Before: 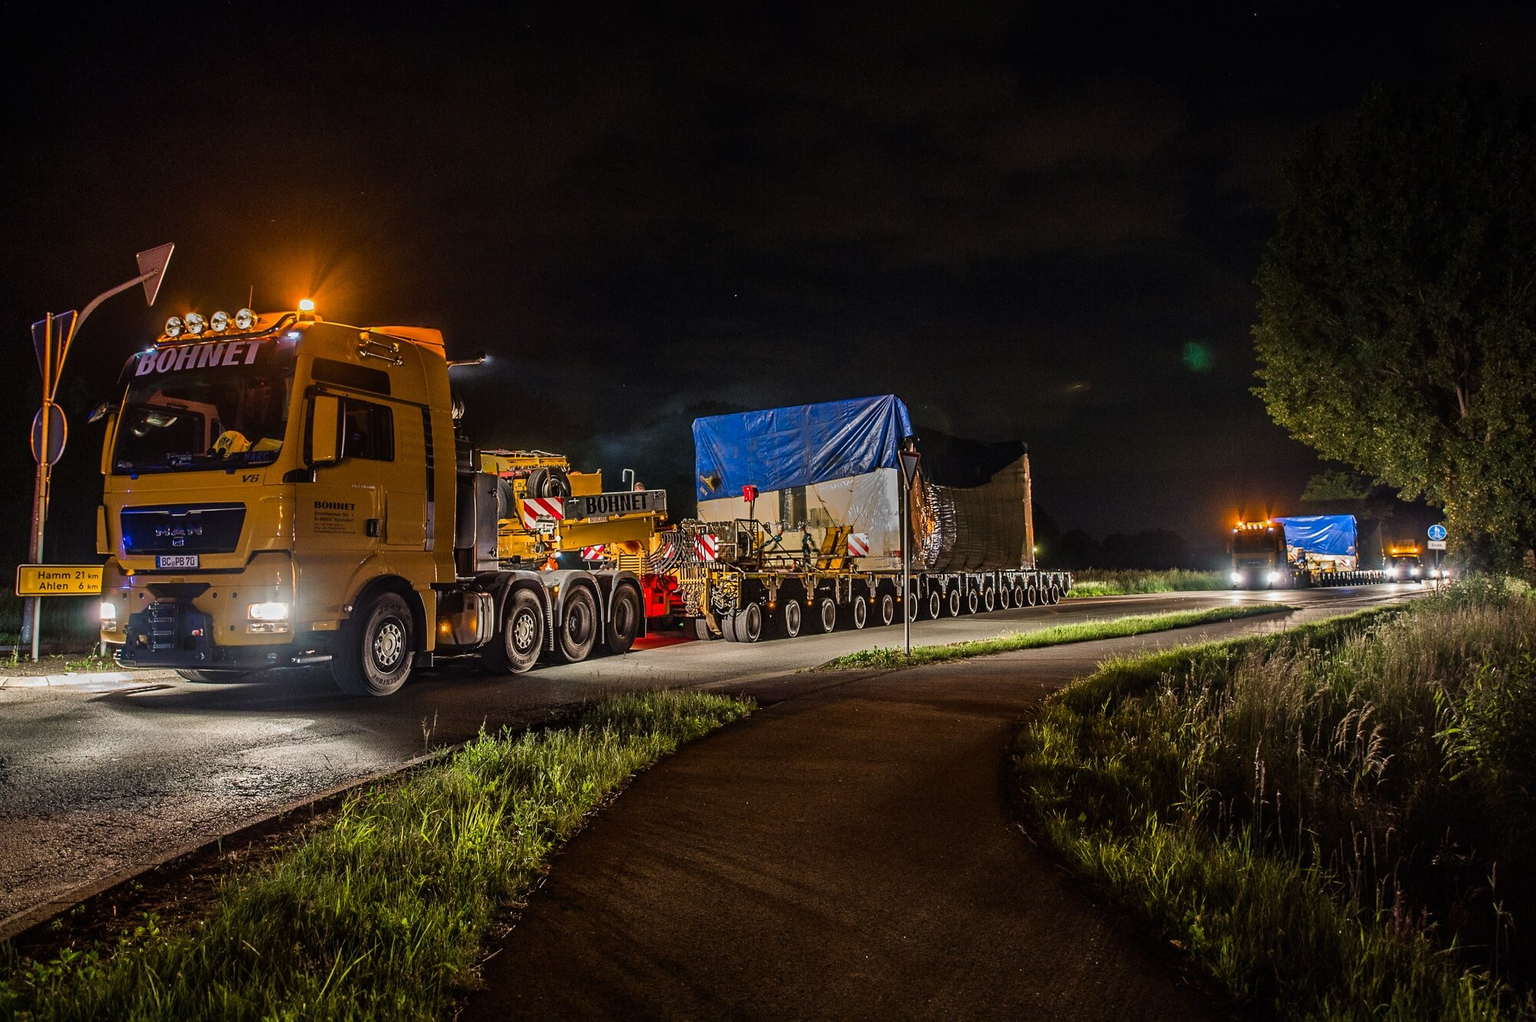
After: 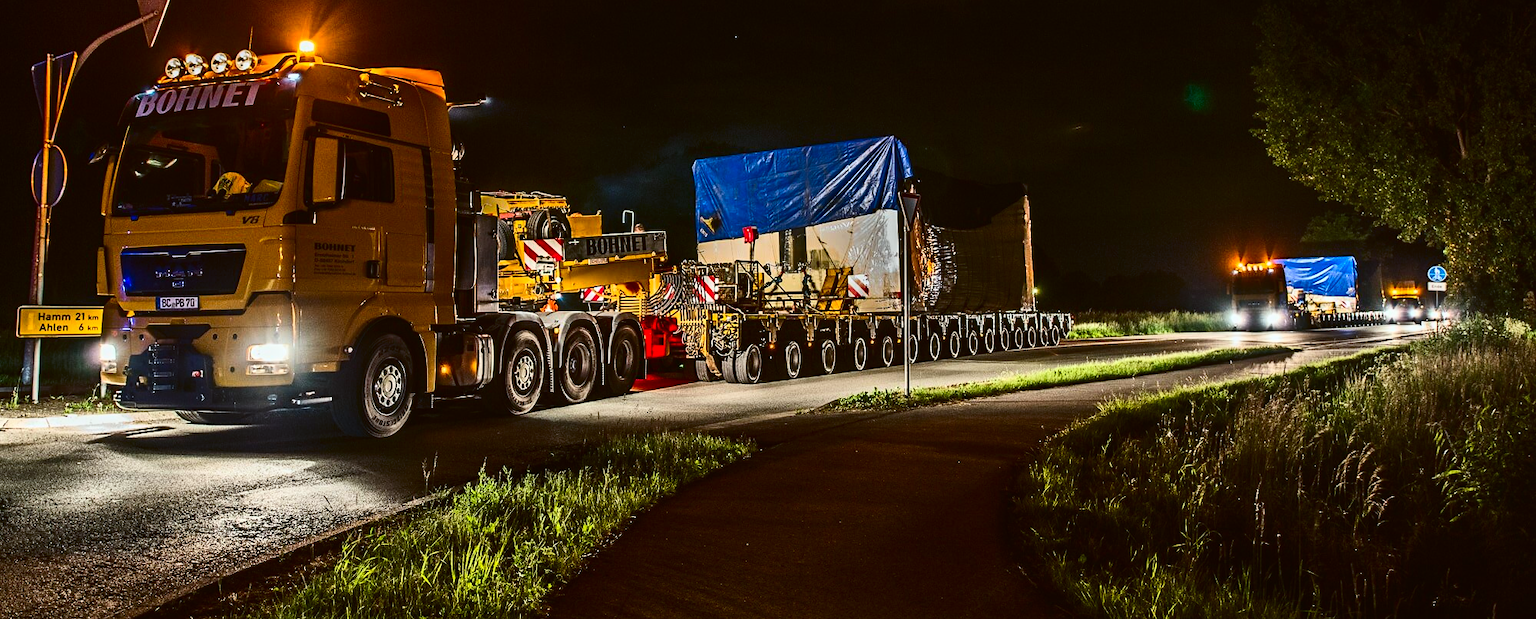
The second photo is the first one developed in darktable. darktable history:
color balance: lift [1.004, 1.002, 1.002, 0.998], gamma [1, 1.007, 1.002, 0.993], gain [1, 0.977, 1.013, 1.023], contrast -3.64%
crop and rotate: top 25.357%, bottom 13.942%
contrast brightness saturation: contrast 0.4, brightness 0.05, saturation 0.25
